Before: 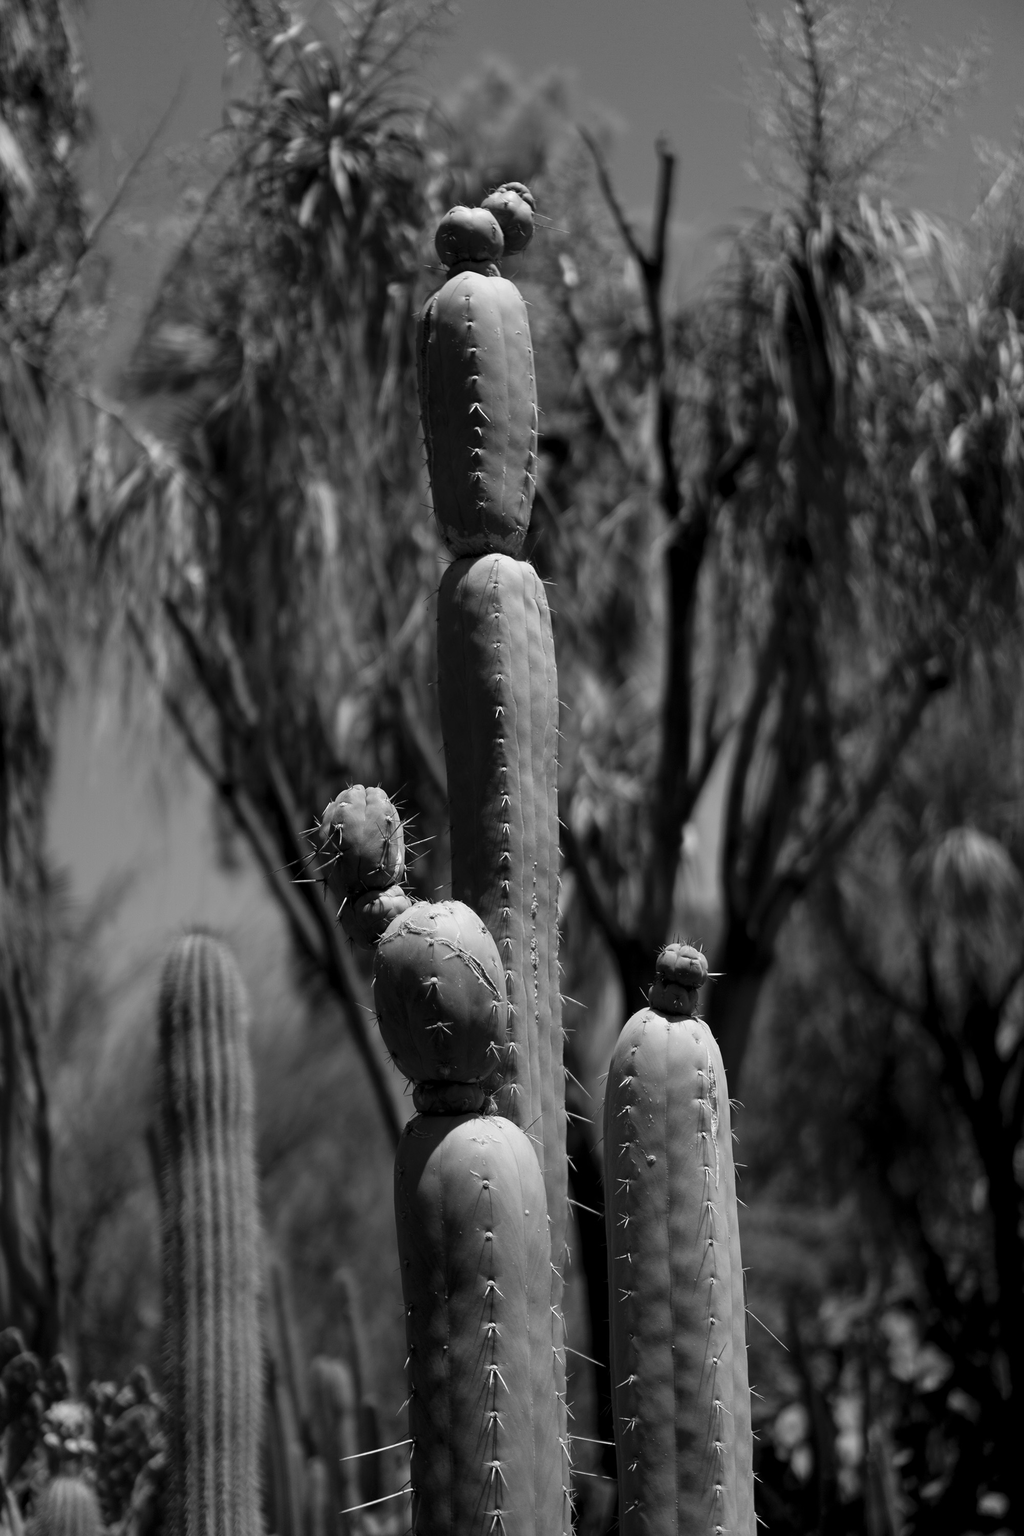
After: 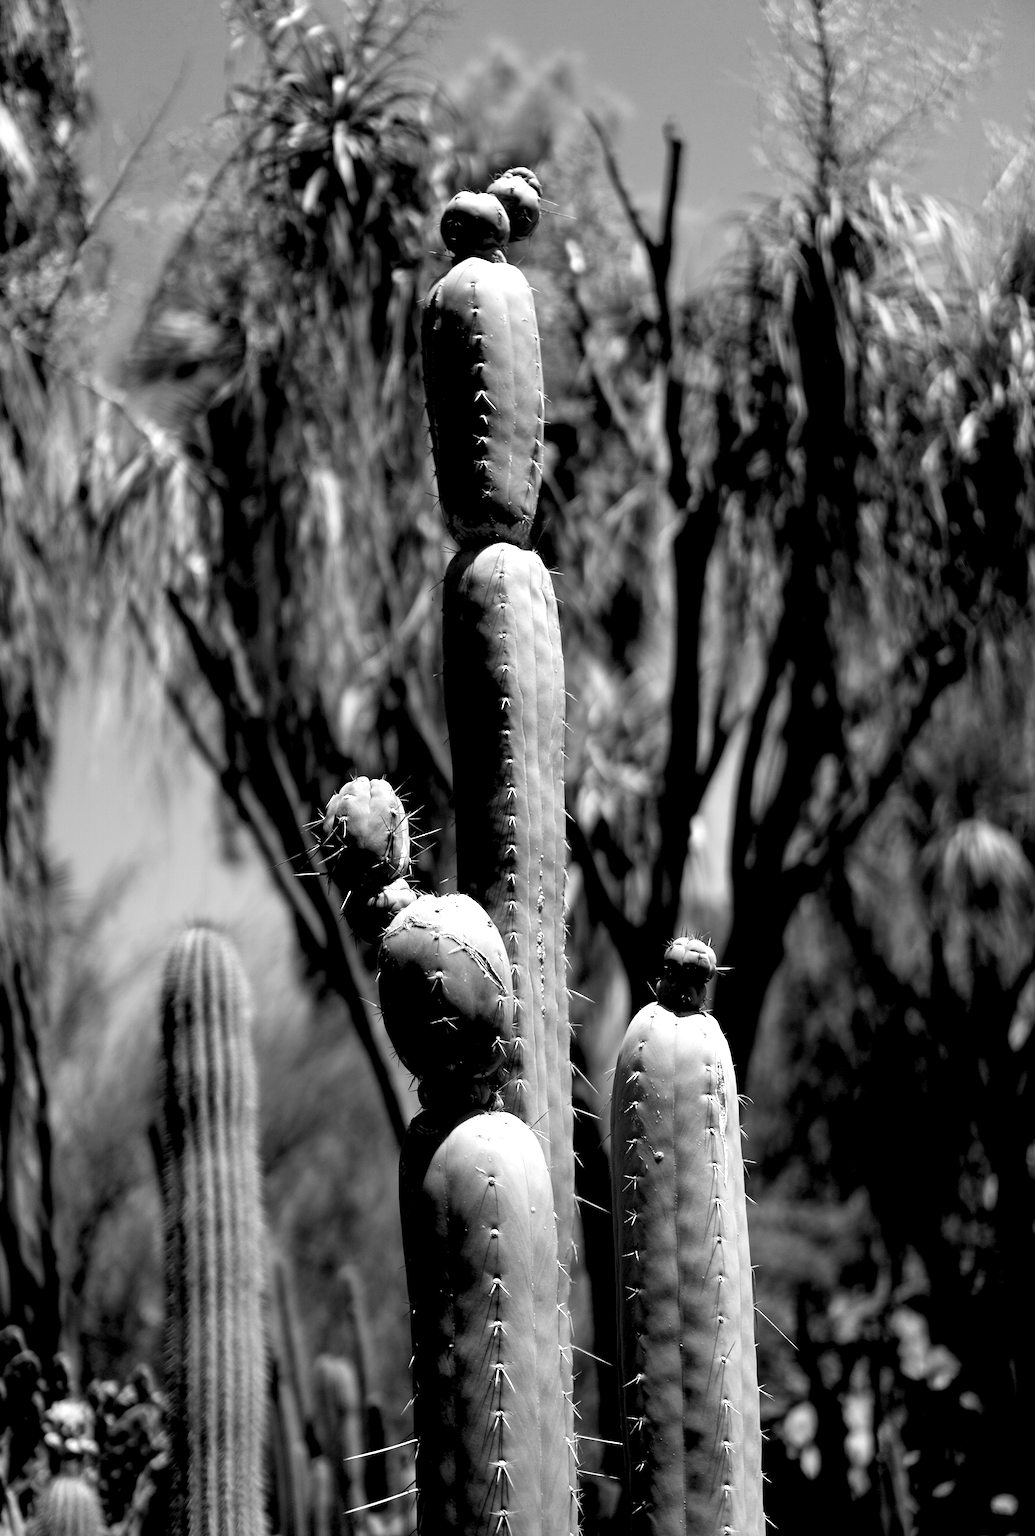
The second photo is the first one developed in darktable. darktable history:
crop: top 1.114%, right 0.041%
exposure: black level correction 0.008, exposure 0.977 EV, compensate highlight preservation false
contrast brightness saturation: contrast 0.097, brightness 0.024, saturation 0.019
